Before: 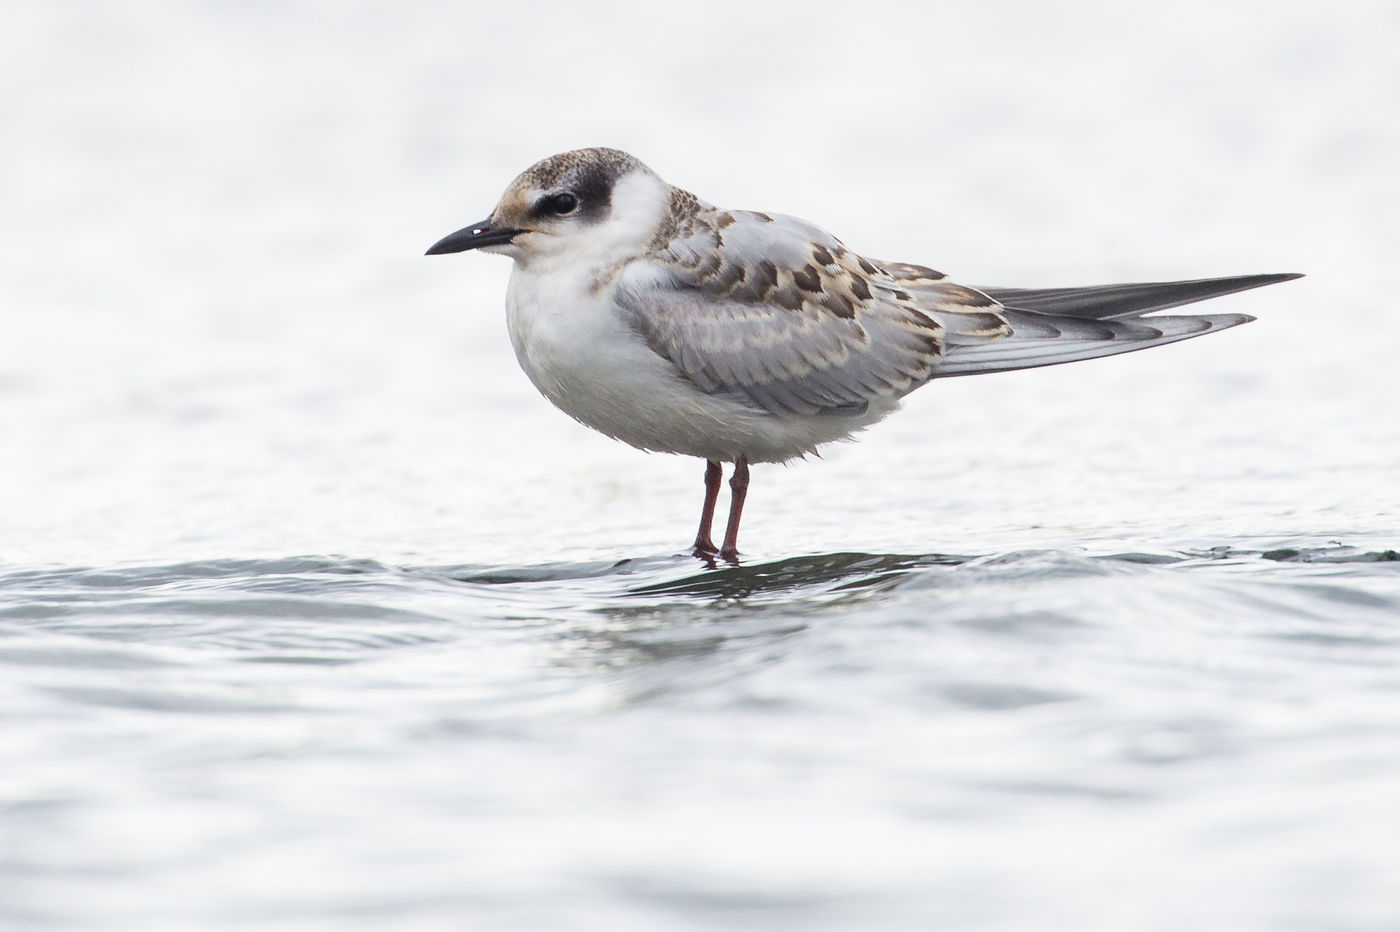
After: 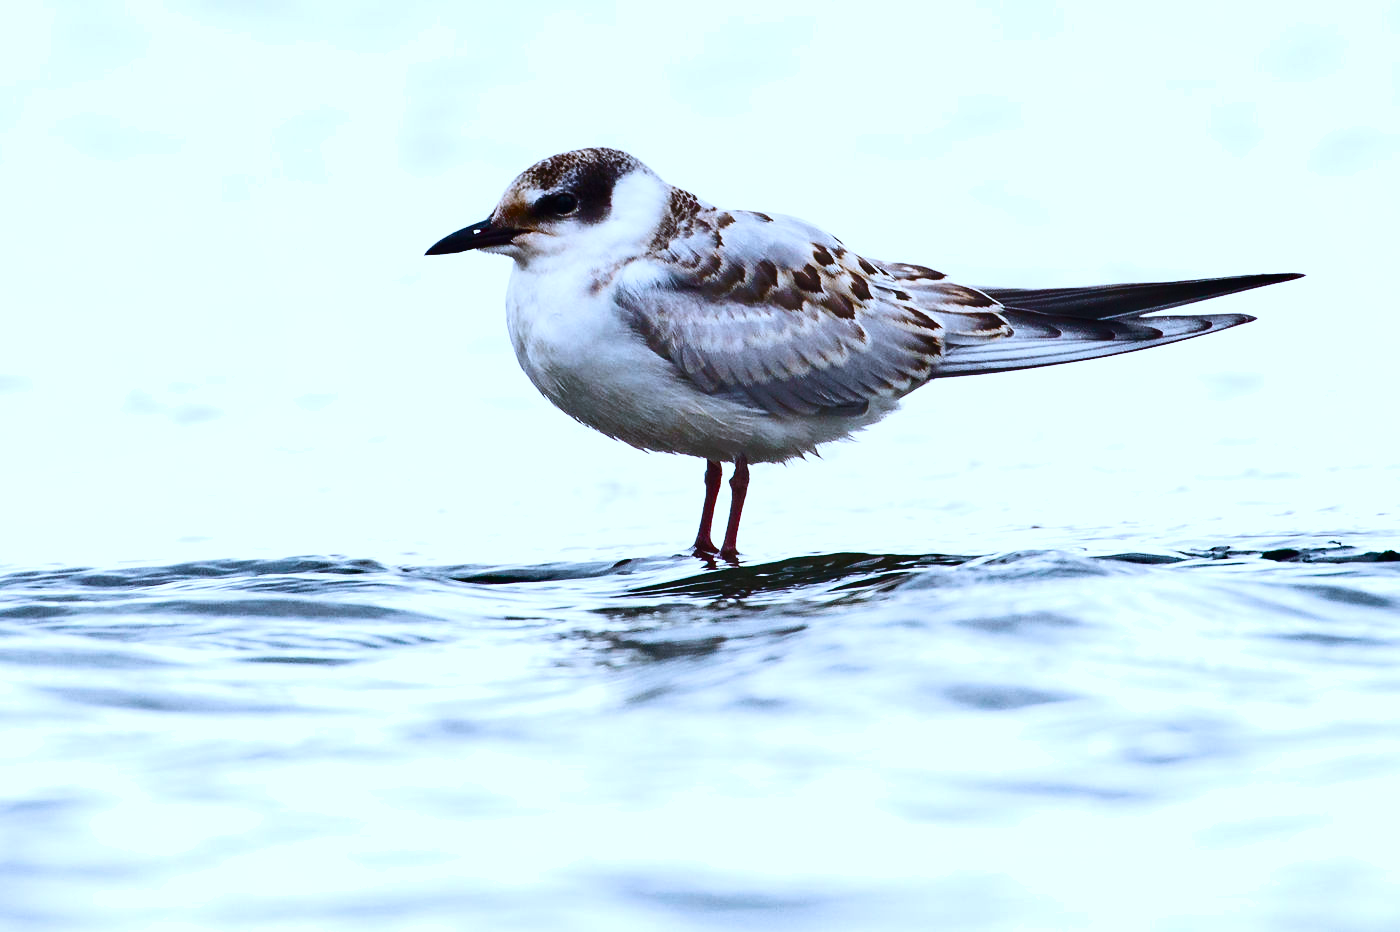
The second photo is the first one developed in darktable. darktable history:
color balance rgb: highlights gain › luminance 17.178%, highlights gain › chroma 2.865%, highlights gain › hue 259.16°, perceptual saturation grading › global saturation 30.165%, global vibrance 19.353%
base curve: curves: ch0 [(0, 0) (0.032, 0.025) (0.121, 0.166) (0.206, 0.329) (0.605, 0.79) (1, 1)], preserve colors none
shadows and highlights: shadows 30.62, highlights -62.81, shadows color adjustment 97.68%, soften with gaussian
color correction: highlights a* -1.99, highlights b* -18.35
